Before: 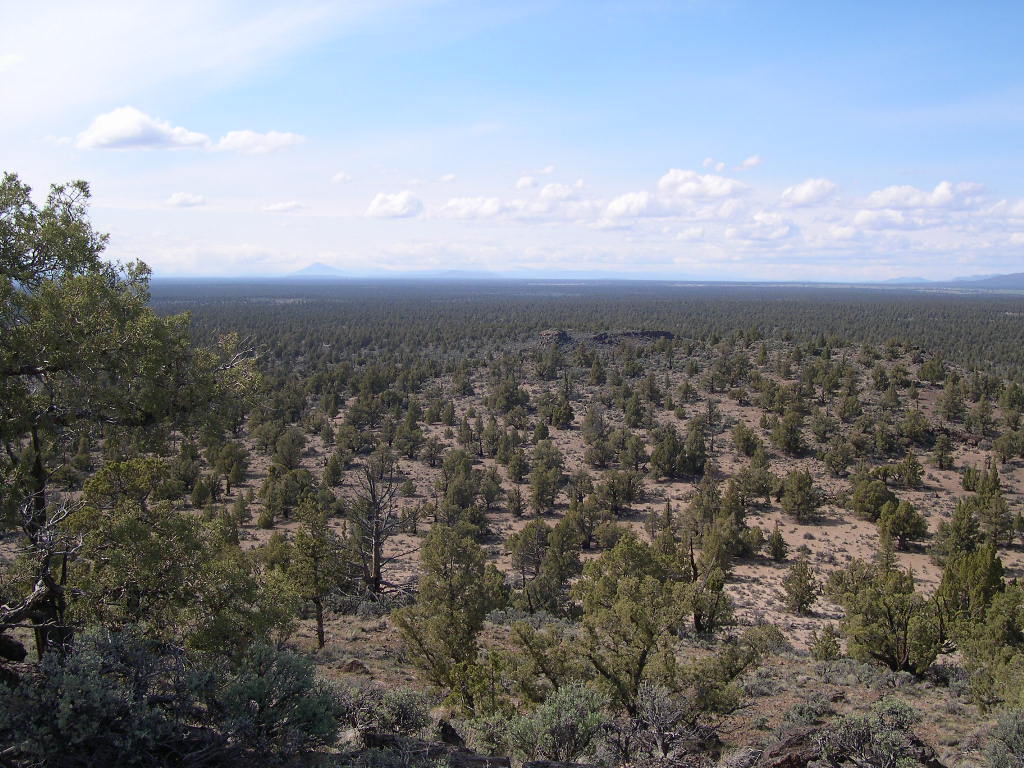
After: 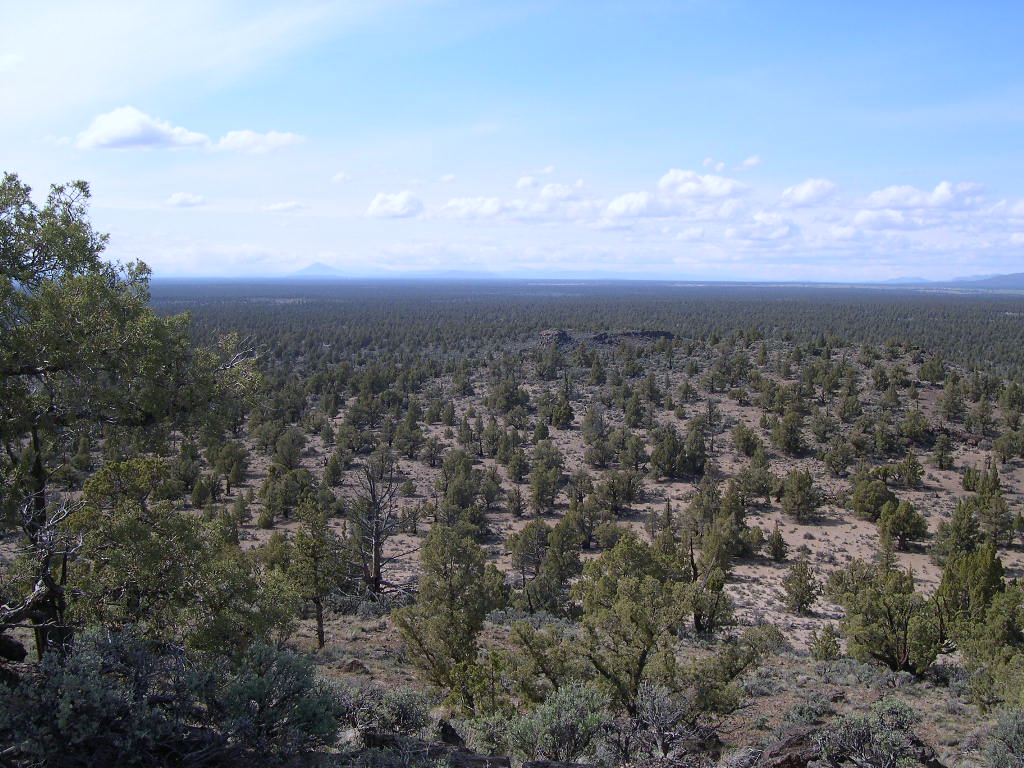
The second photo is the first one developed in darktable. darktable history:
white balance: red 0.954, blue 1.079
